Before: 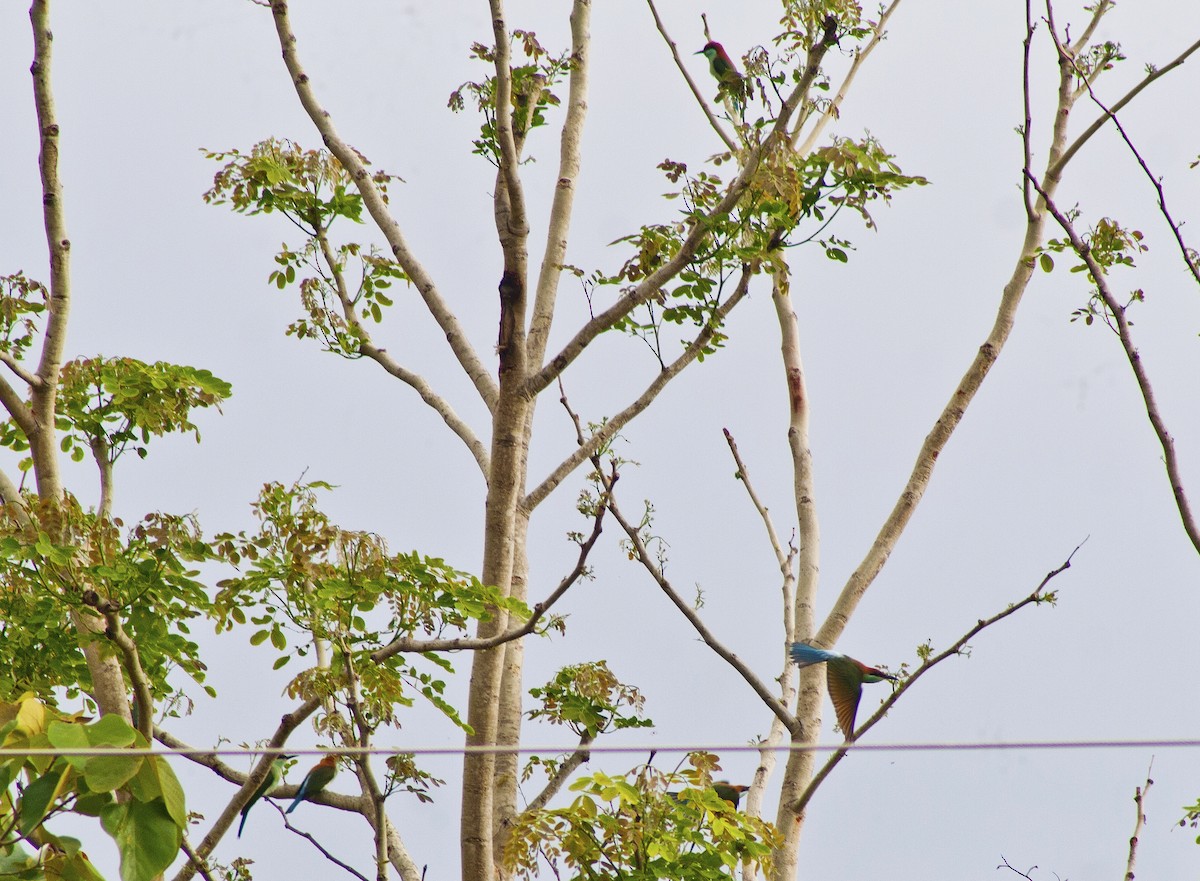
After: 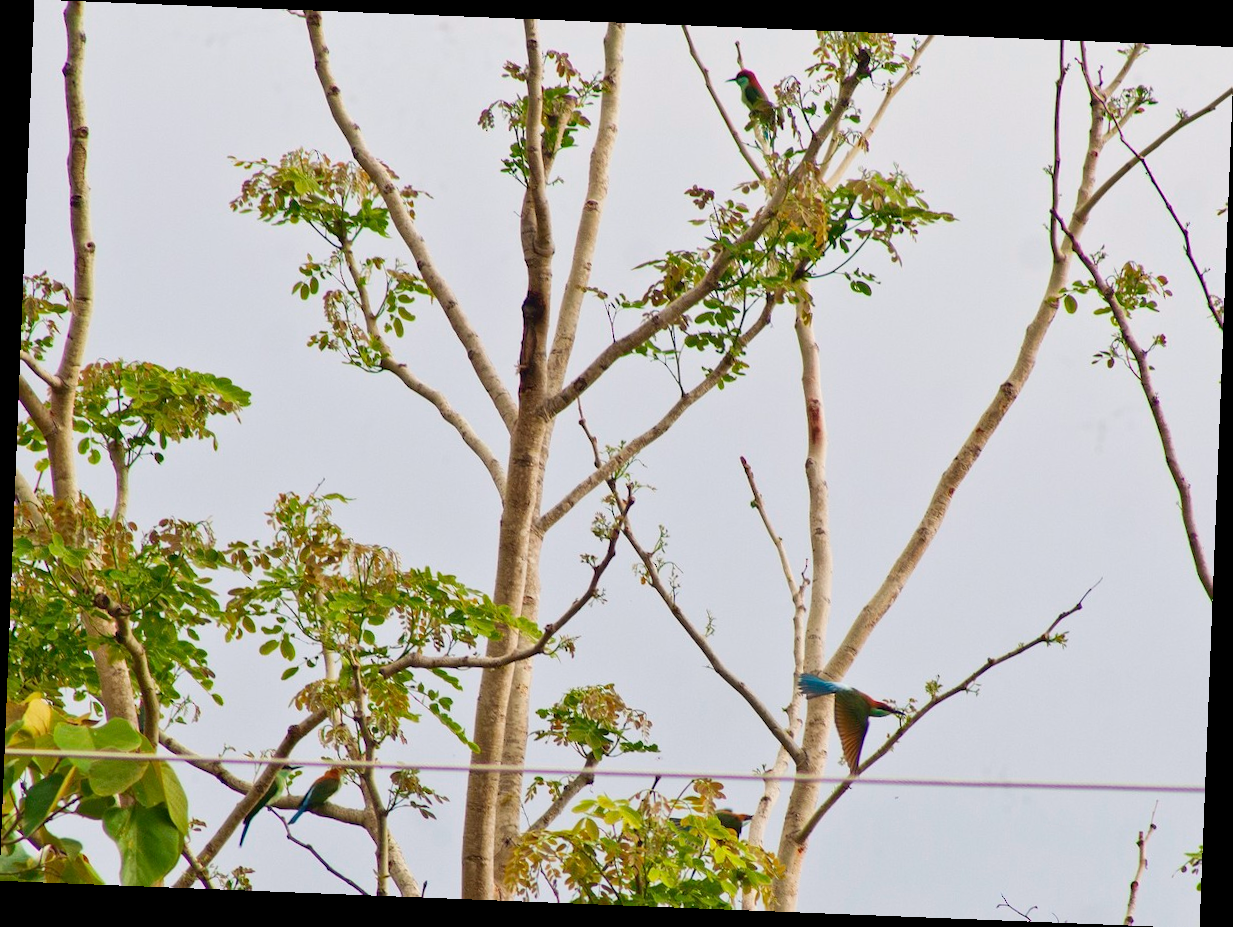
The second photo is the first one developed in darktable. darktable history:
rotate and perspective: rotation 2.27°, automatic cropping off
white balance: red 1.009, blue 0.985
